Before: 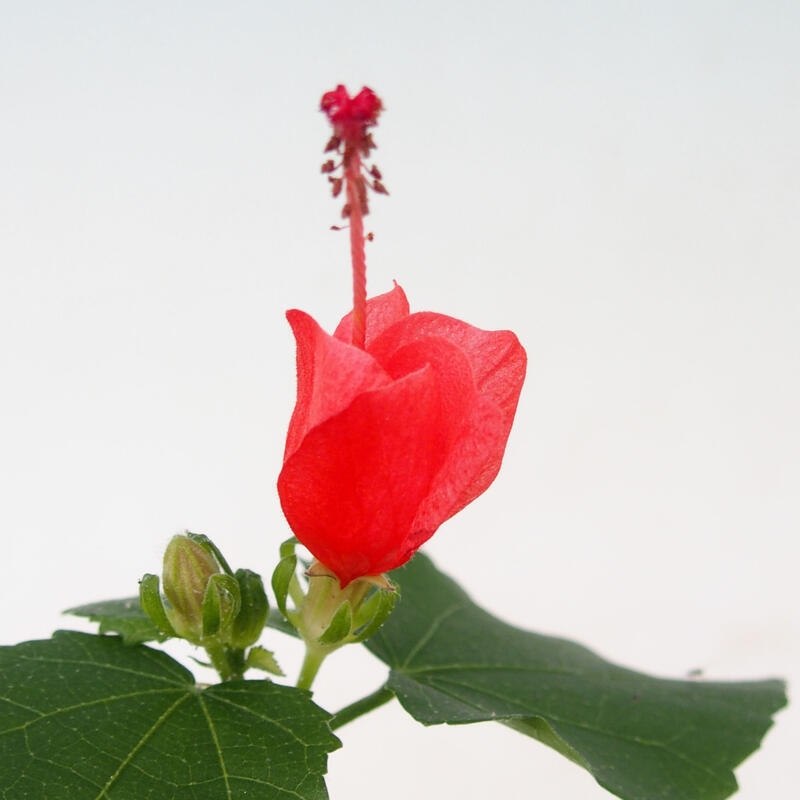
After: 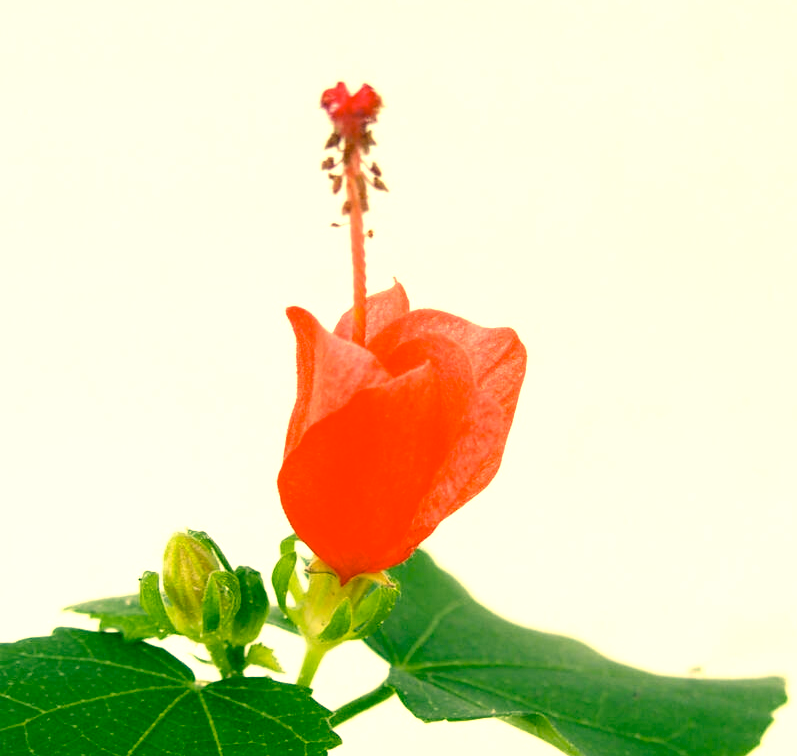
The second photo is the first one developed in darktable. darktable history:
color correction: highlights a* 1.83, highlights b* 34.02, shadows a* -36.68, shadows b* -5.48
crop: top 0.448%, right 0.264%, bottom 5.045%
exposure: black level correction 0.01, exposure 1 EV, compensate highlight preservation false
color balance: contrast -0.5%
